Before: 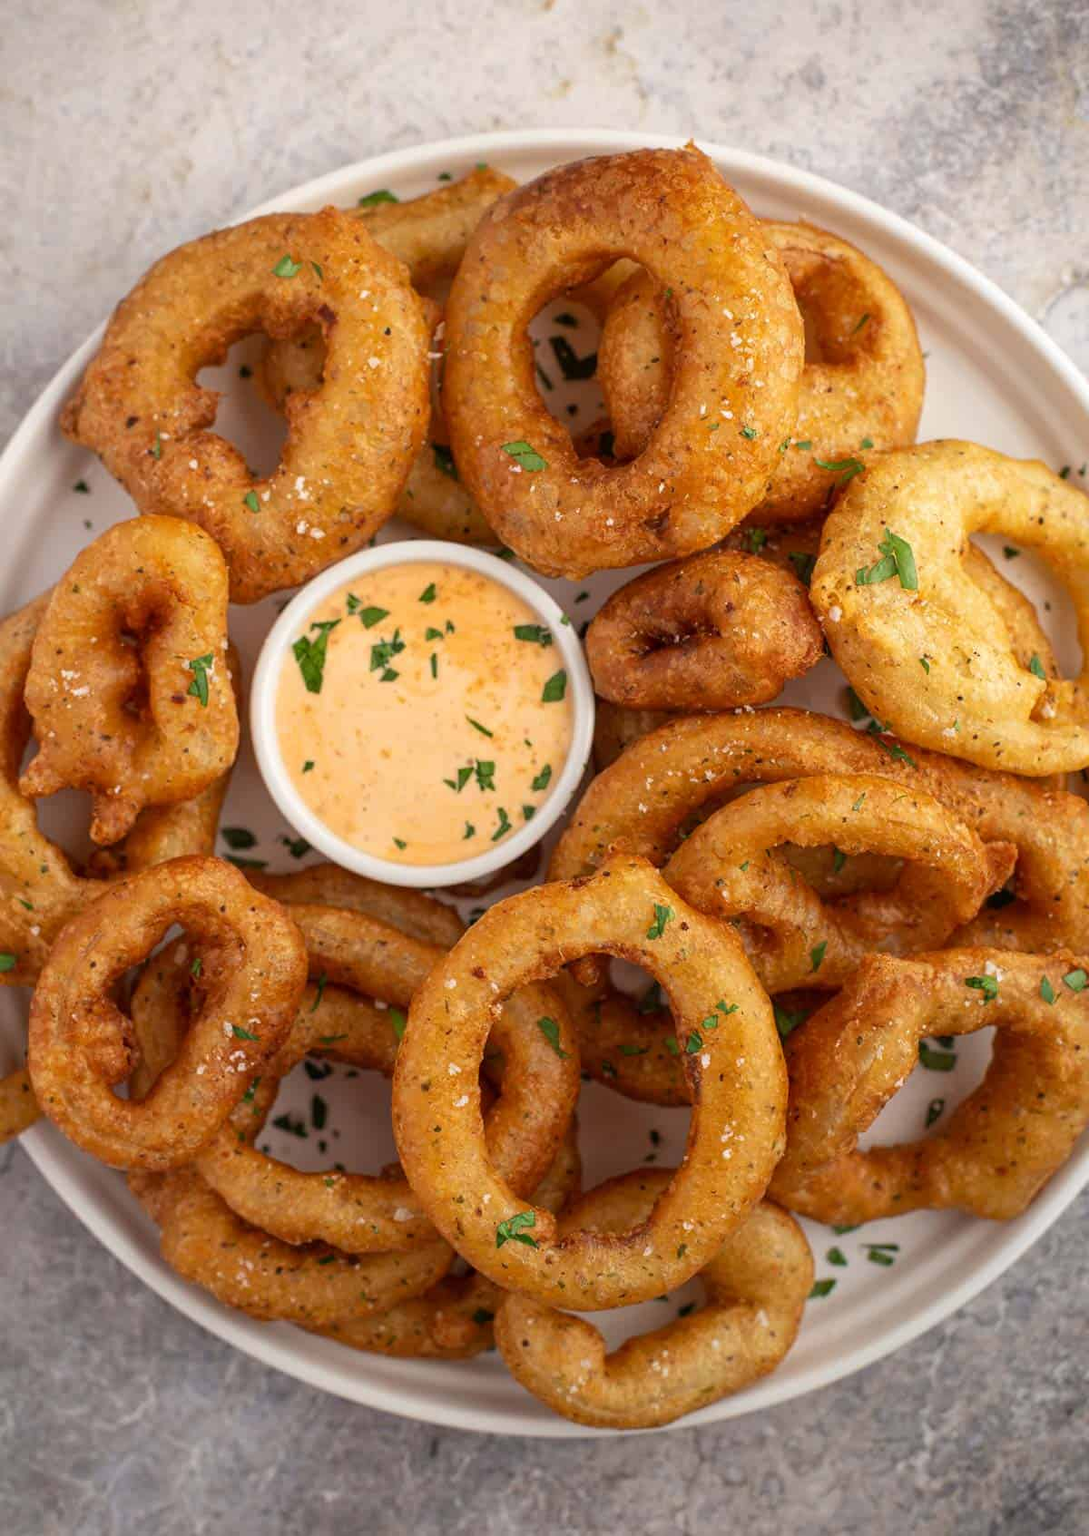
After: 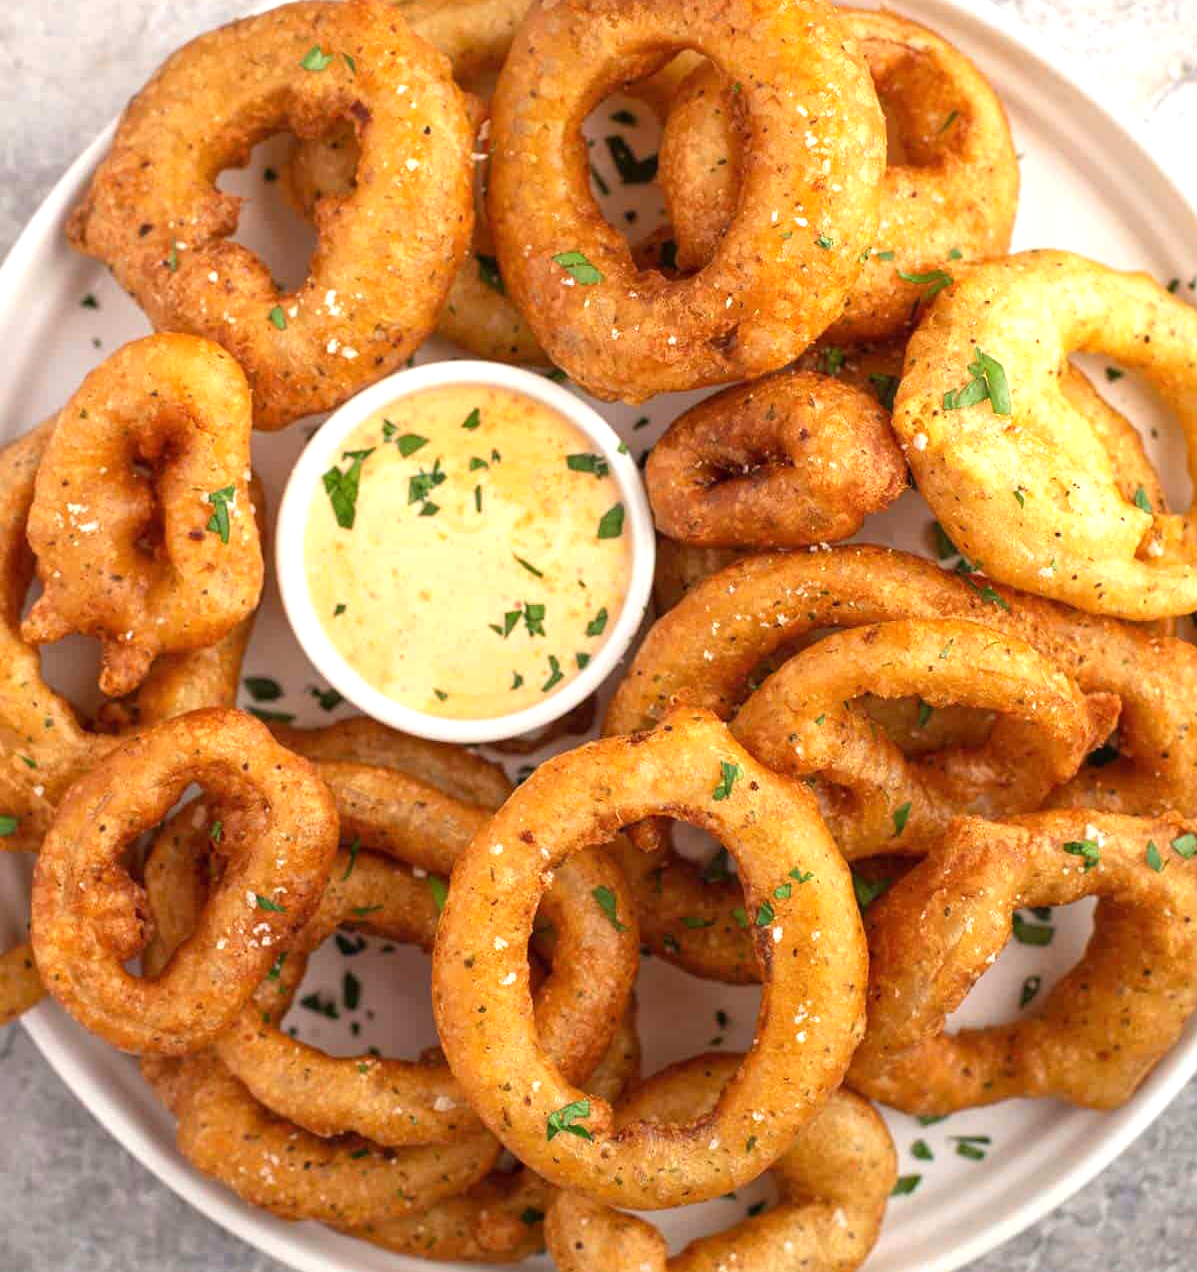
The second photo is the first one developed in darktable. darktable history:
crop: top 13.881%, bottom 10.969%
exposure: black level correction 0, exposure 0.683 EV, compensate highlight preservation false
